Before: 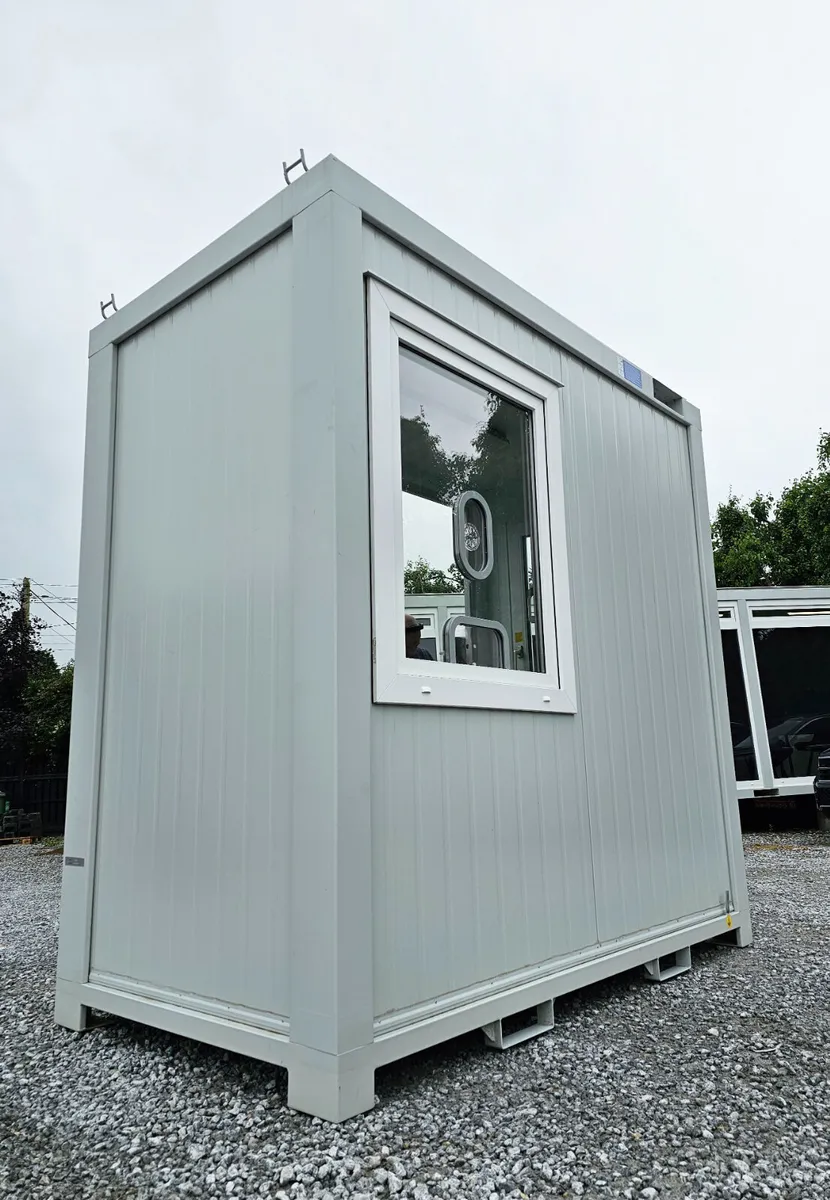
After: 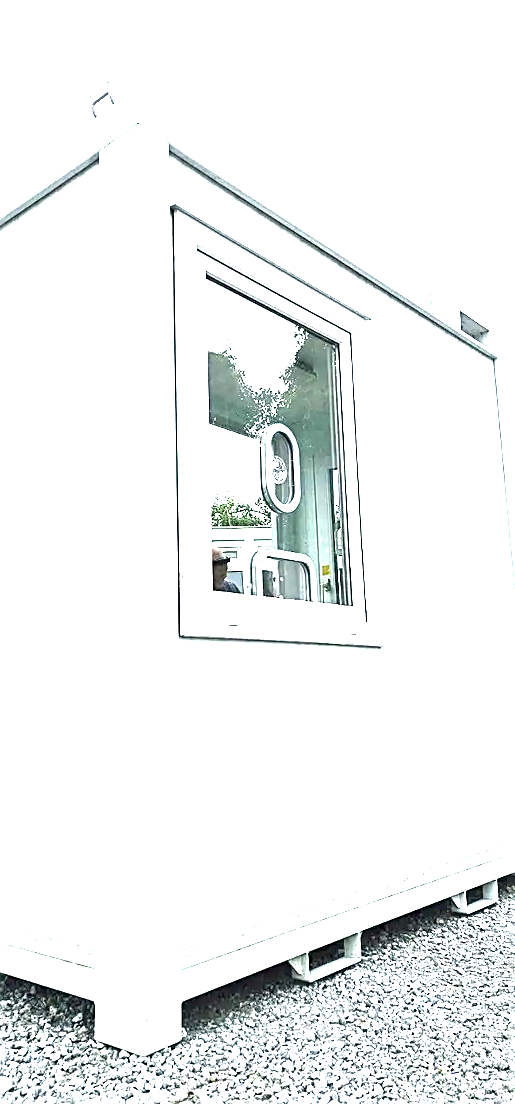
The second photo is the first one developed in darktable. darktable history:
exposure: exposure 3.054 EV, compensate exposure bias true, compensate highlight preservation false
sharpen: on, module defaults
crop and rotate: left 23.372%, top 5.634%, right 14.522%, bottom 2.338%
